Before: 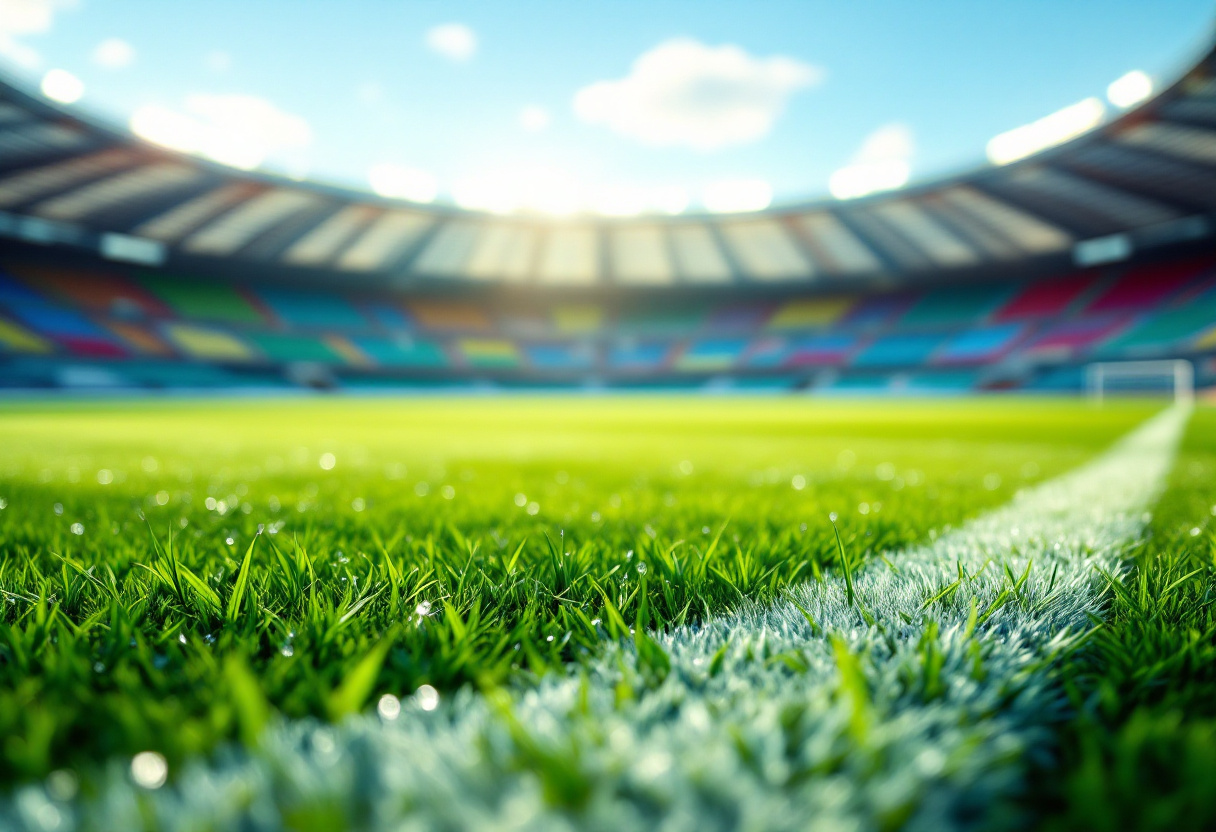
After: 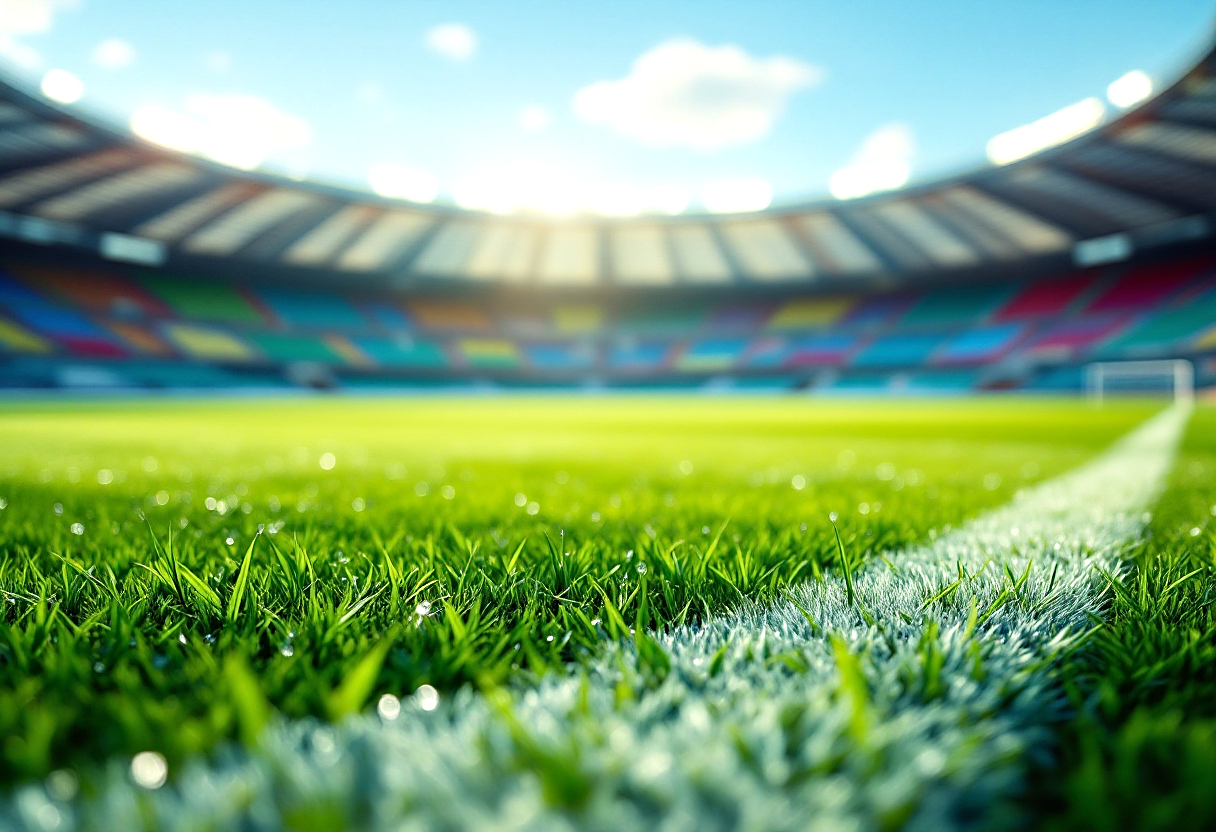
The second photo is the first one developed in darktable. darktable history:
sharpen: on, module defaults
levels: levels [0, 0.492, 0.984]
